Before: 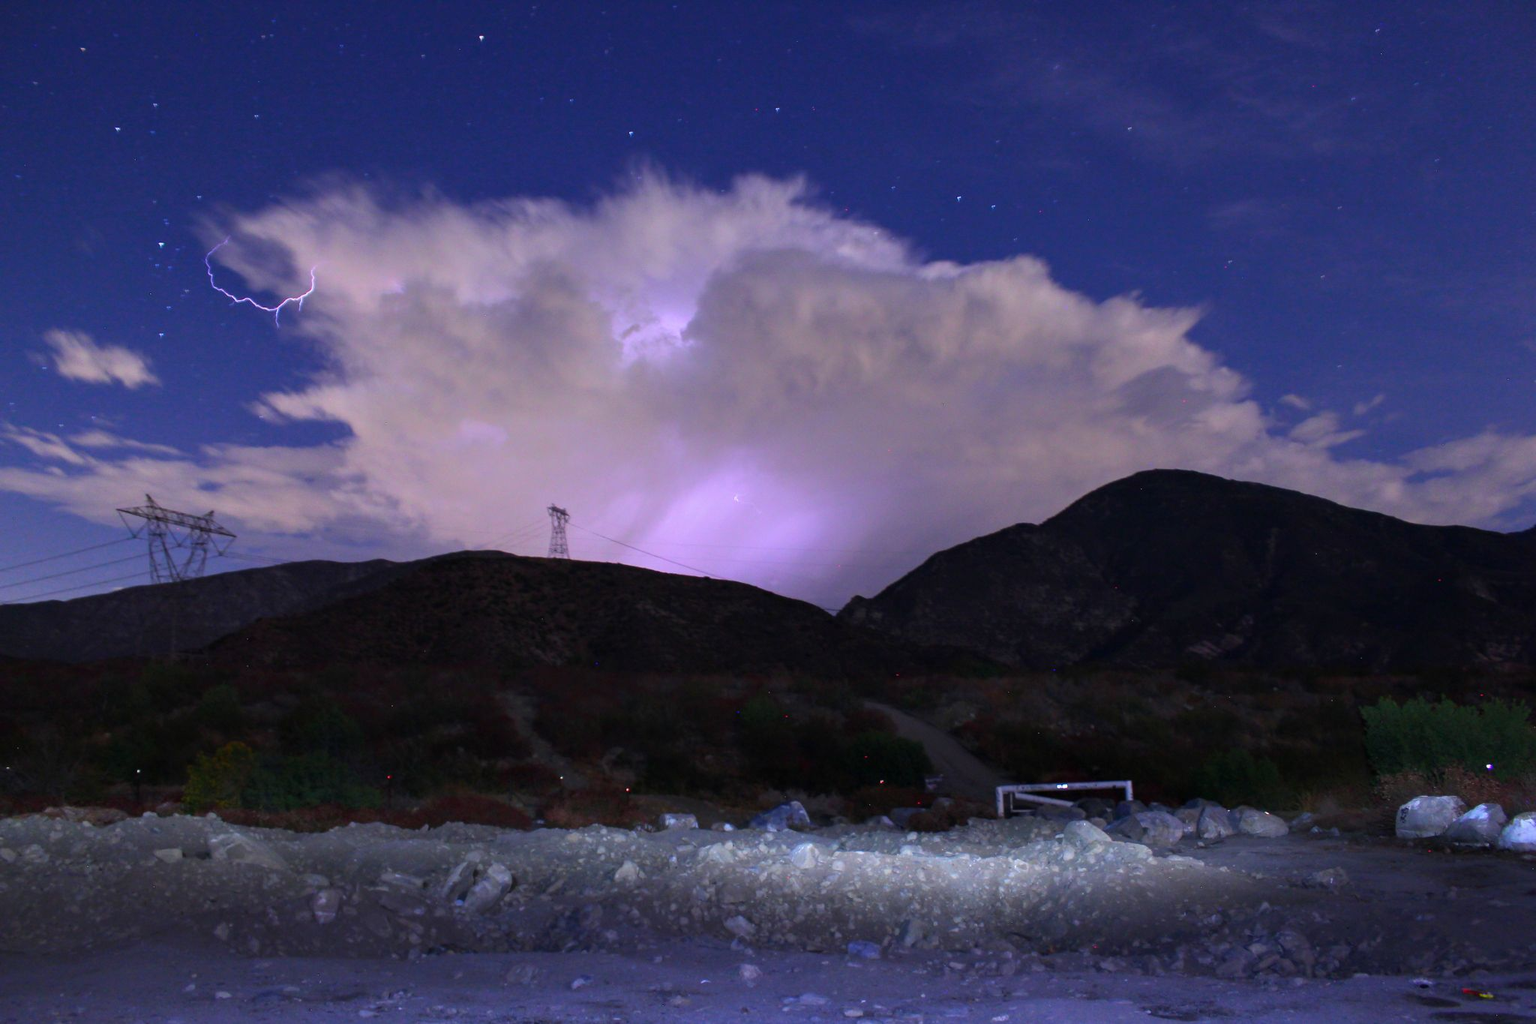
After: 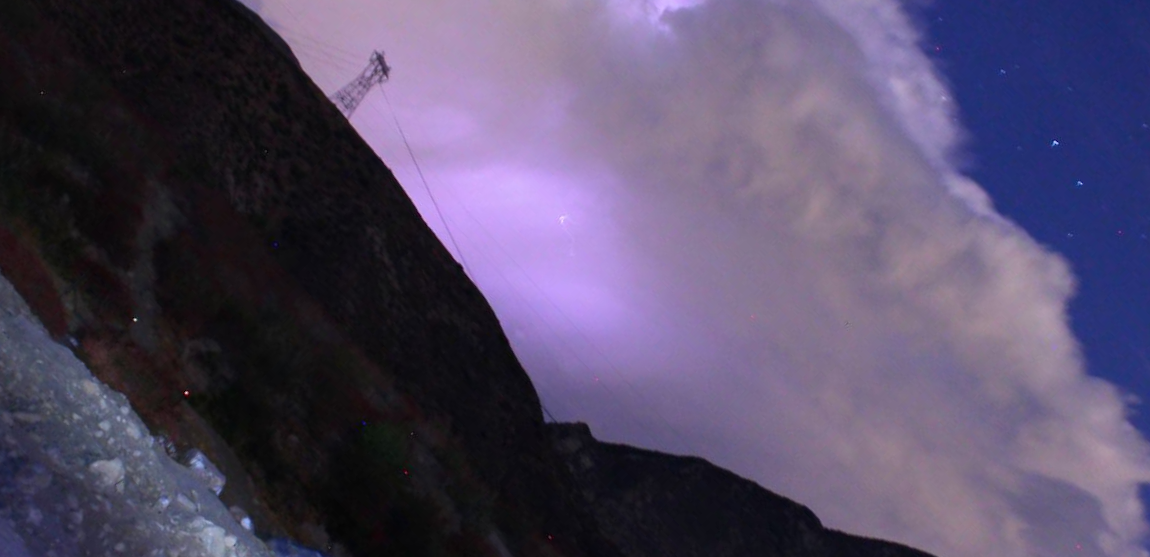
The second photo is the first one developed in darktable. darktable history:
crop and rotate: angle -44.69°, top 16.198%, right 0.816%, bottom 11.717%
tone equalizer: edges refinement/feathering 500, mask exposure compensation -1.57 EV, preserve details no
